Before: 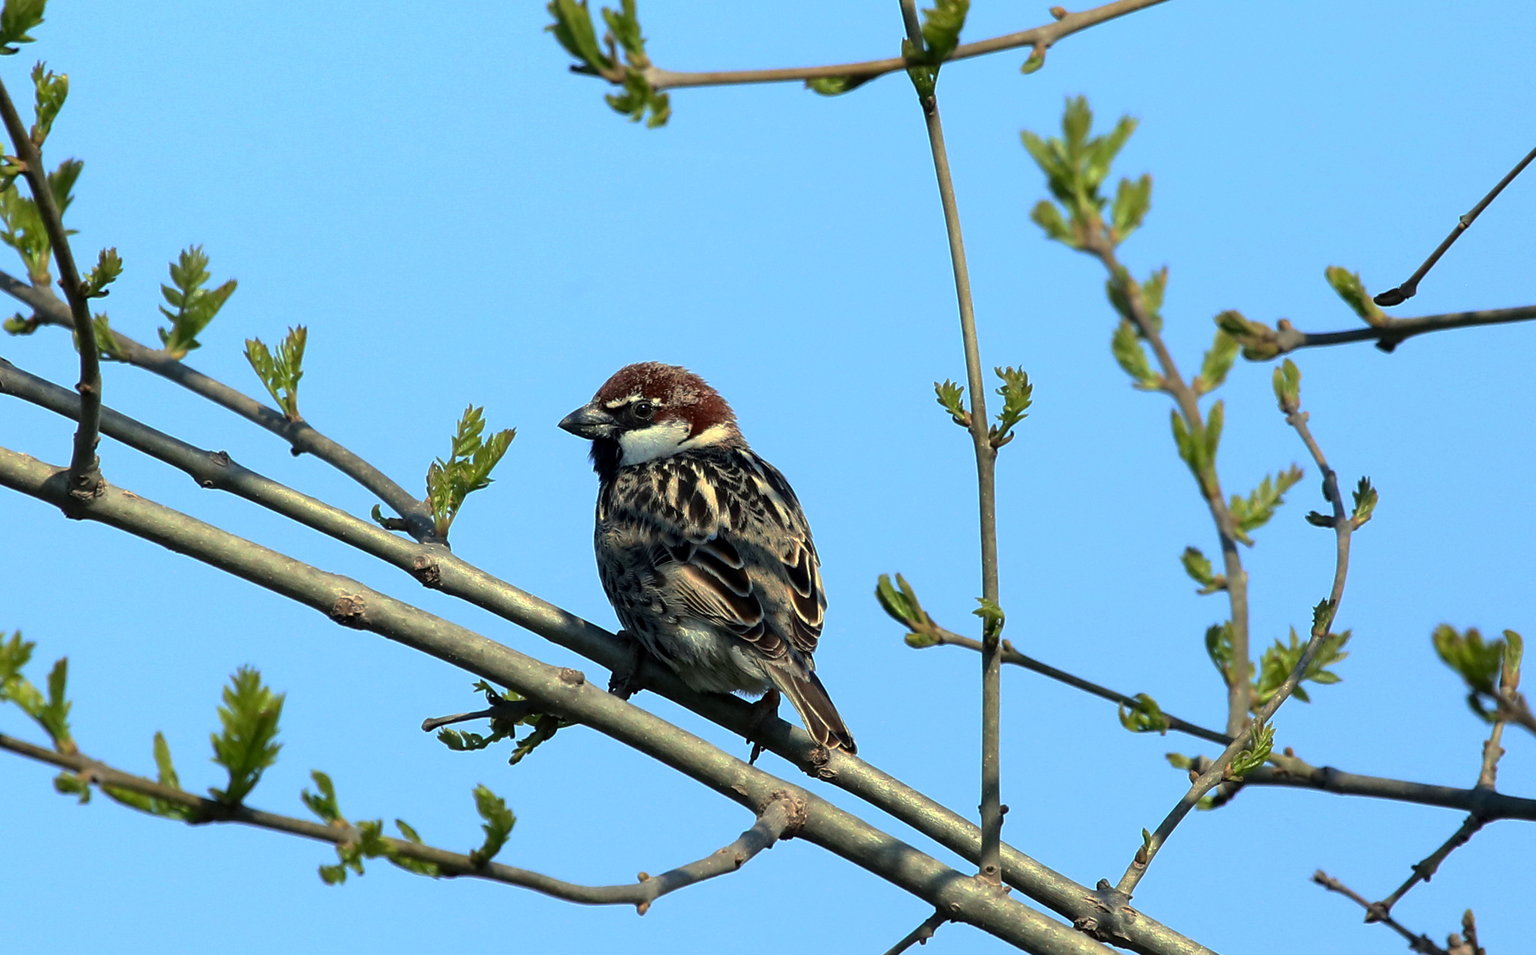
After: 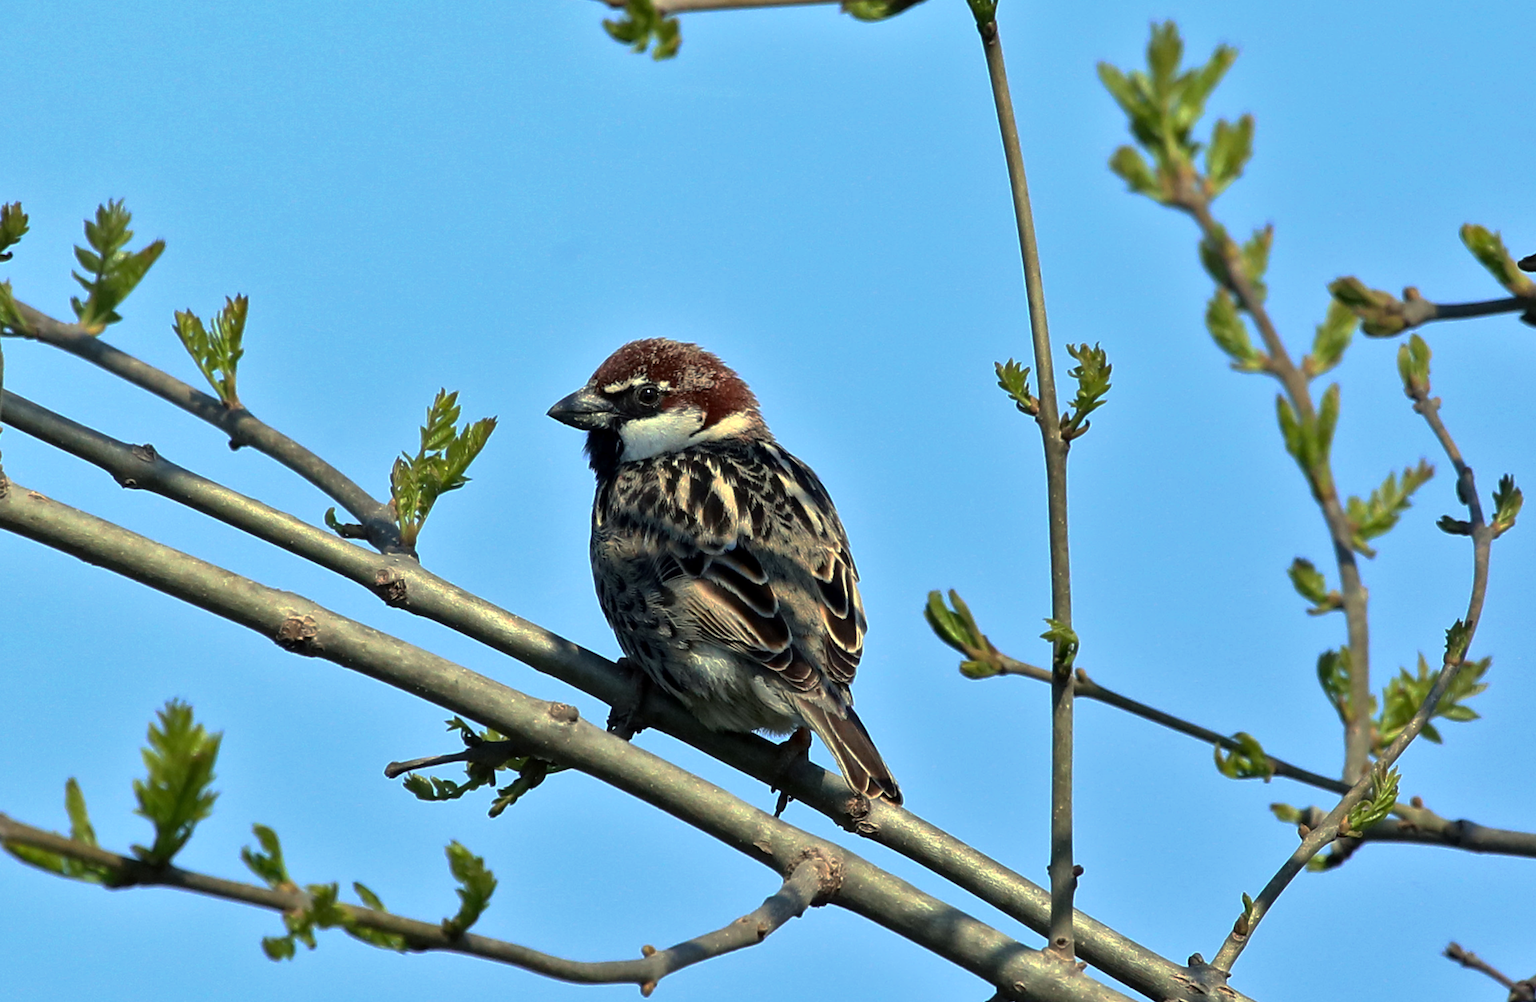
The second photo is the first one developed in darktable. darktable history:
crop: left 6.446%, top 8.188%, right 9.538%, bottom 3.548%
tone equalizer: on, module defaults
shadows and highlights: shadows 12, white point adjustment 1.2, soften with gaussian
